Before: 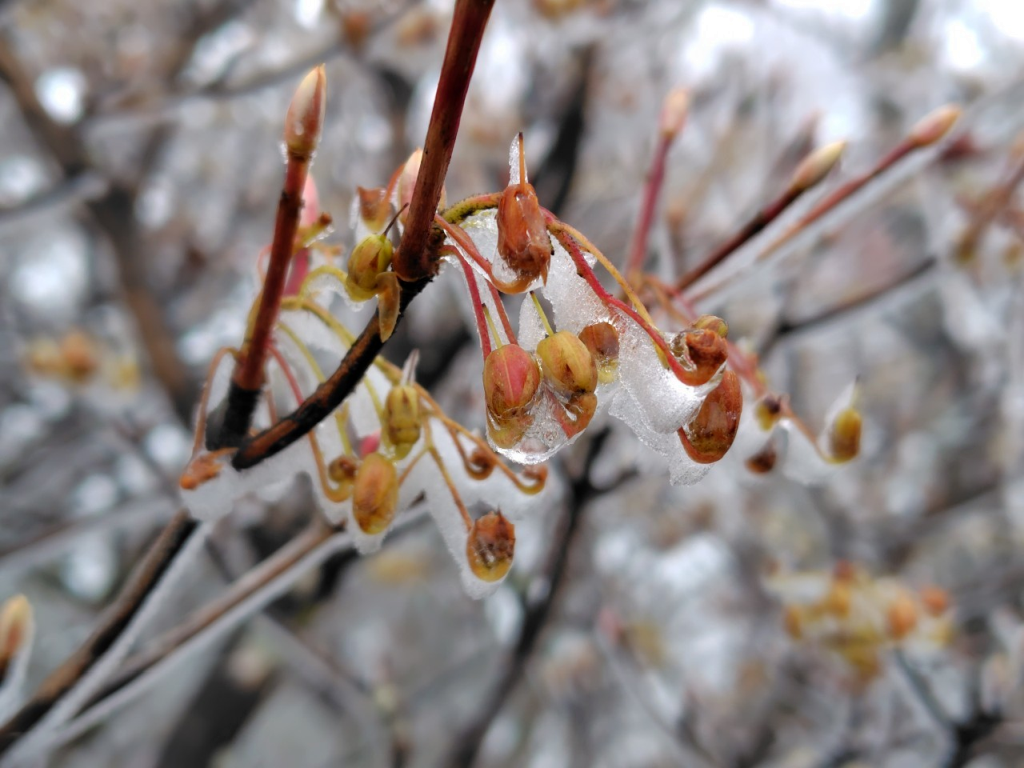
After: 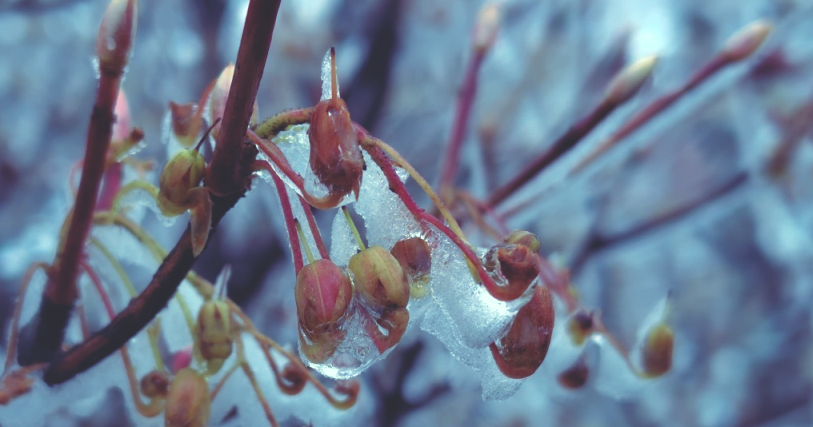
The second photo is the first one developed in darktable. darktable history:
crop: left 18.38%, top 11.092%, right 2.134%, bottom 33.217%
rgb curve: curves: ch0 [(0, 0.186) (0.314, 0.284) (0.576, 0.466) (0.805, 0.691) (0.936, 0.886)]; ch1 [(0, 0.186) (0.314, 0.284) (0.581, 0.534) (0.771, 0.746) (0.936, 0.958)]; ch2 [(0, 0.216) (0.275, 0.39) (1, 1)], mode RGB, independent channels, compensate middle gray true, preserve colors none
